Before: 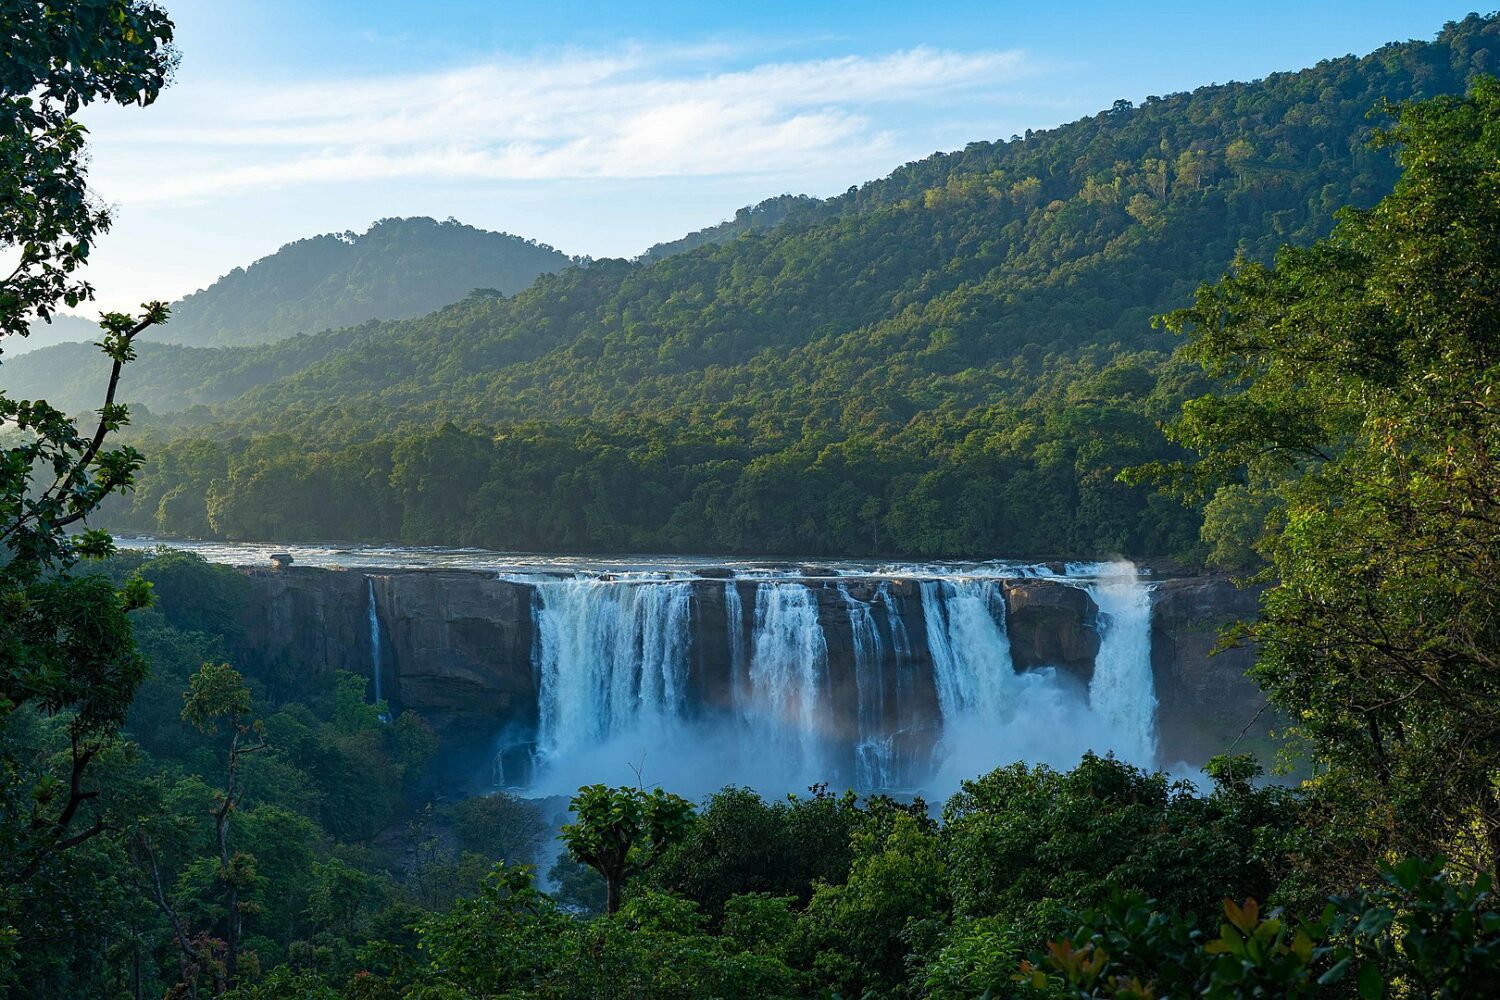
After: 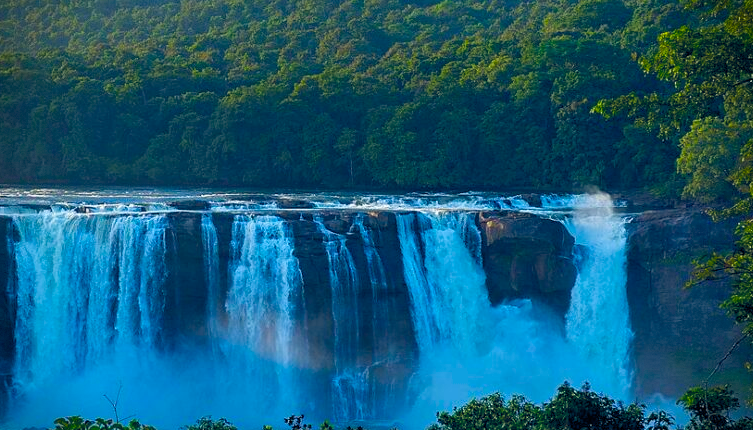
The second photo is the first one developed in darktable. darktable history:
crop: left 34.939%, top 36.897%, right 14.811%, bottom 20.08%
vignetting: brightness -0.633, saturation -0.012, dithering 8-bit output, unbound false
color balance rgb: global offset › chroma 0.249%, global offset › hue 256.75°, shadows fall-off 298.906%, white fulcrum 2 EV, highlights fall-off 299.919%, perceptual saturation grading › global saturation 25.92%, perceptual saturation grading › highlights -50.101%, perceptual saturation grading › shadows 30.631%, mask middle-gray fulcrum 99.605%, global vibrance 20%, contrast gray fulcrum 38.377%
shadows and highlights: shadows 1.33, highlights 38.92
